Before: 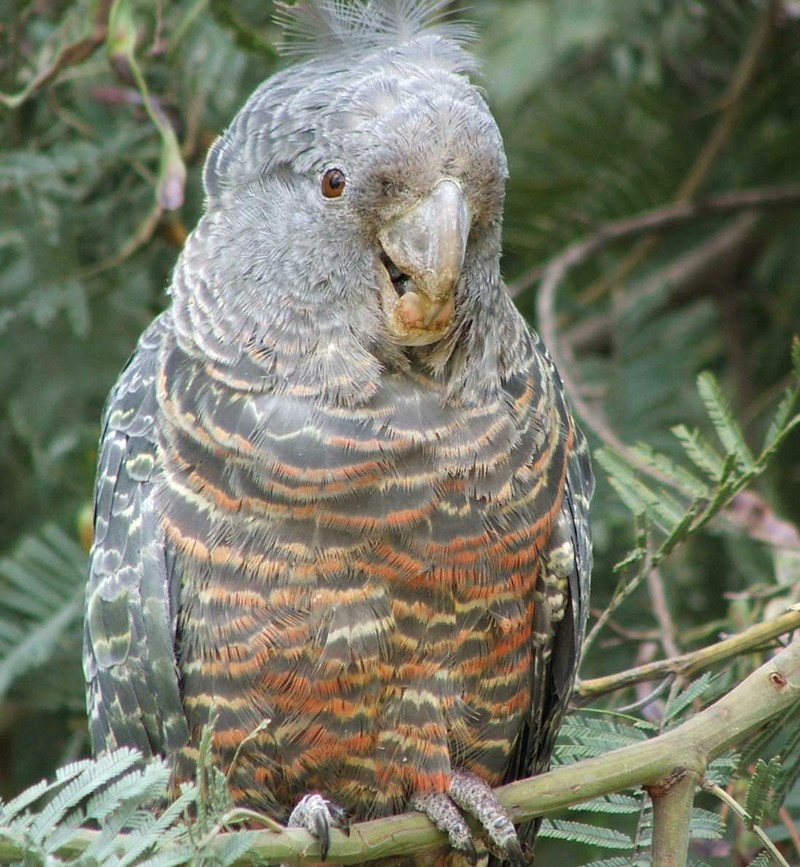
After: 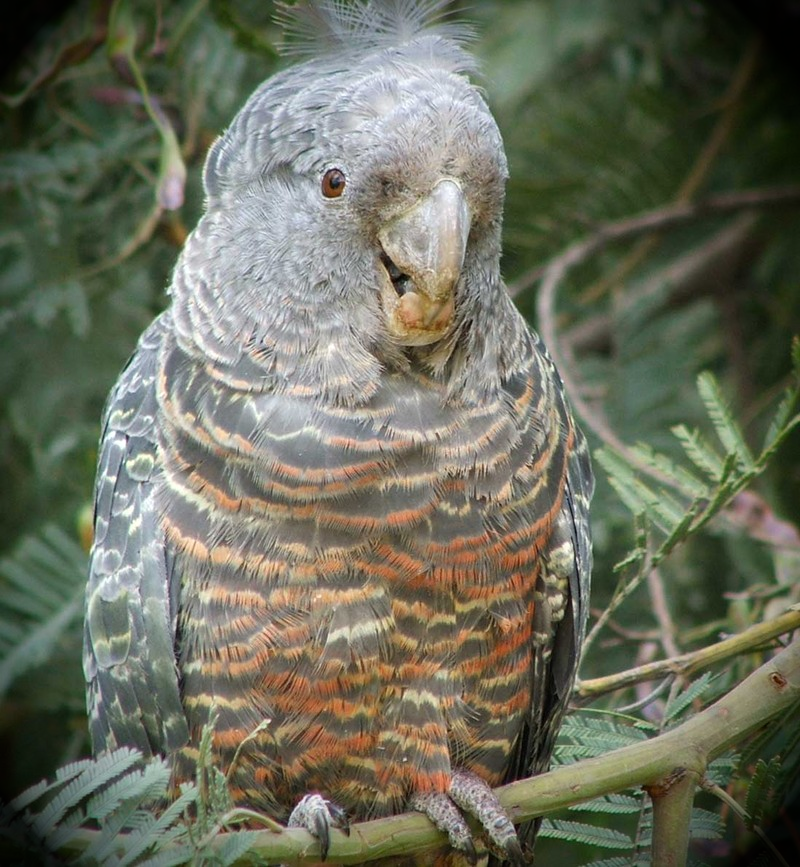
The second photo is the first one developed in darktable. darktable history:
tone equalizer: on, module defaults
vignetting: brightness -0.99, saturation 0.49, automatic ratio true
